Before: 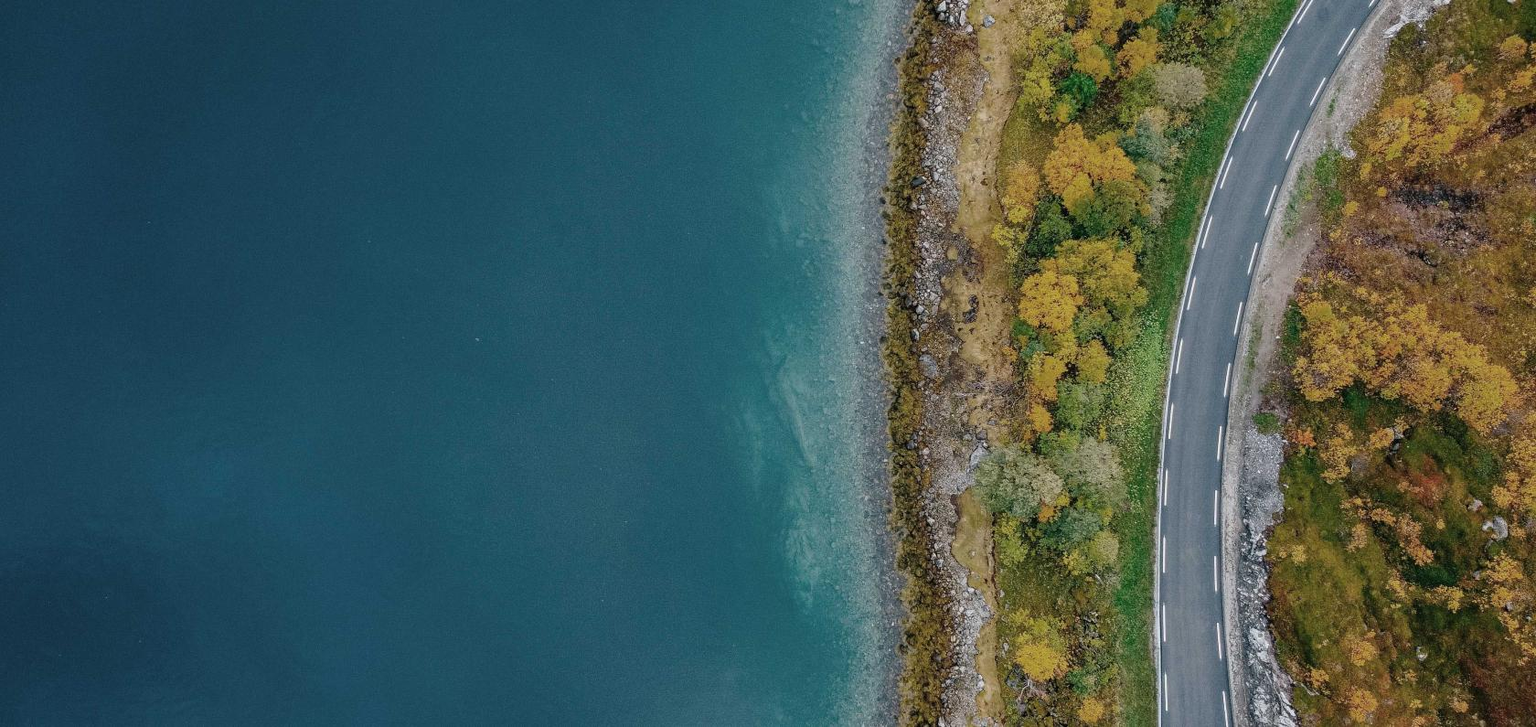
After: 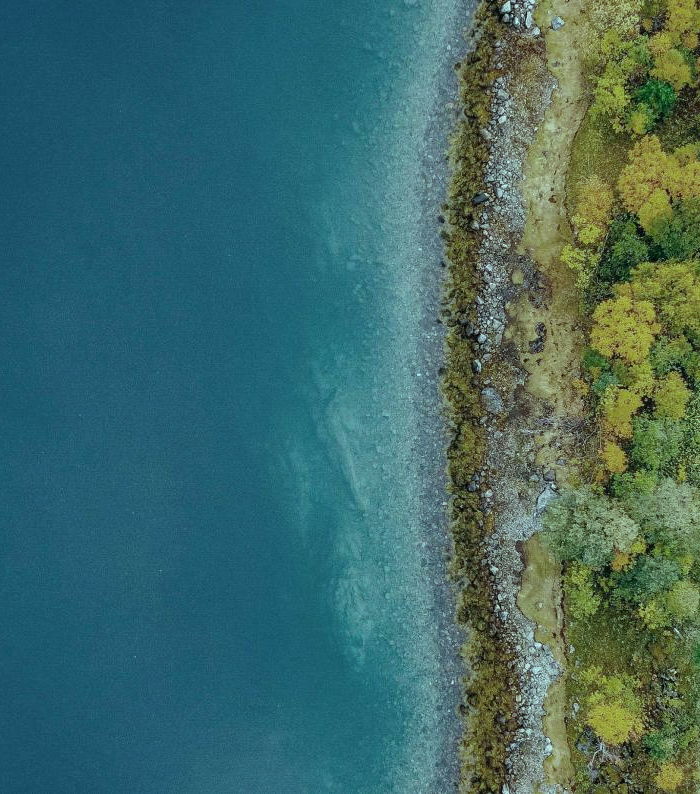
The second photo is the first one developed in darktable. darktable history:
crop: left 31.229%, right 27.105%
color balance: mode lift, gamma, gain (sRGB), lift [0.997, 0.979, 1.021, 1.011], gamma [1, 1.084, 0.916, 0.998], gain [1, 0.87, 1.13, 1.101], contrast 4.55%, contrast fulcrum 38.24%, output saturation 104.09%
